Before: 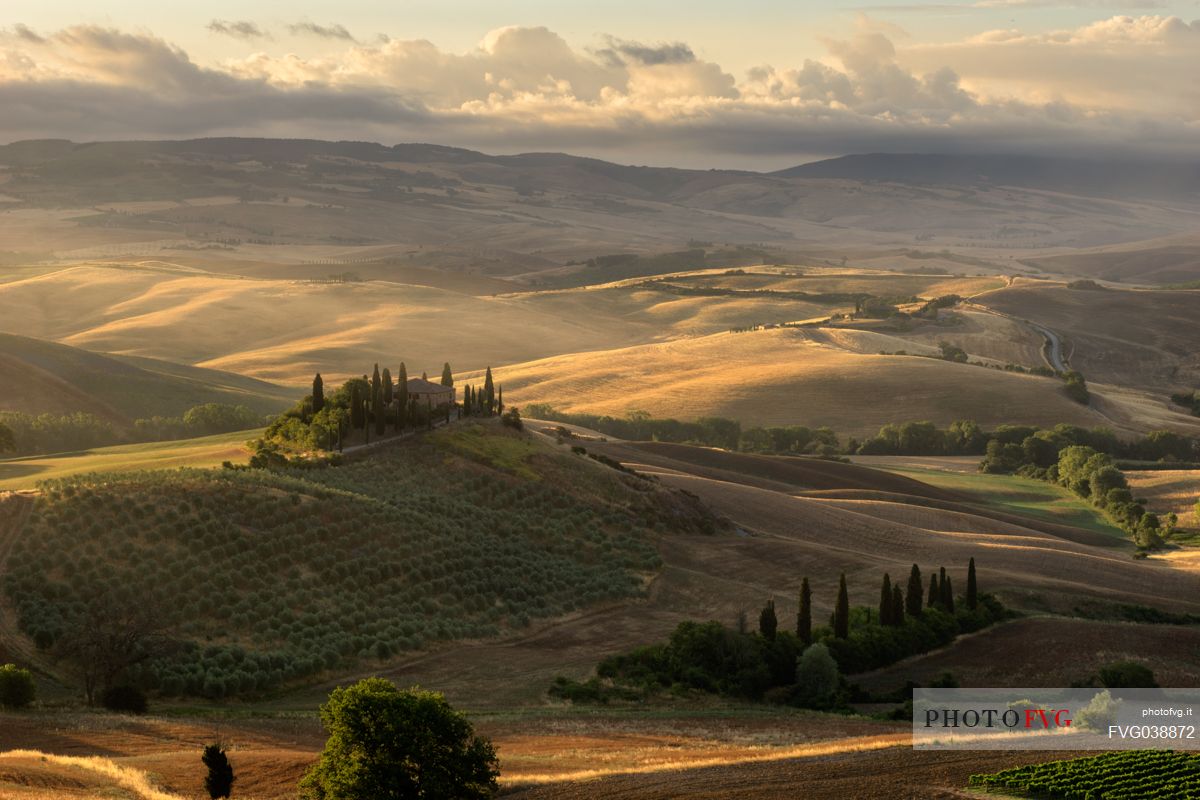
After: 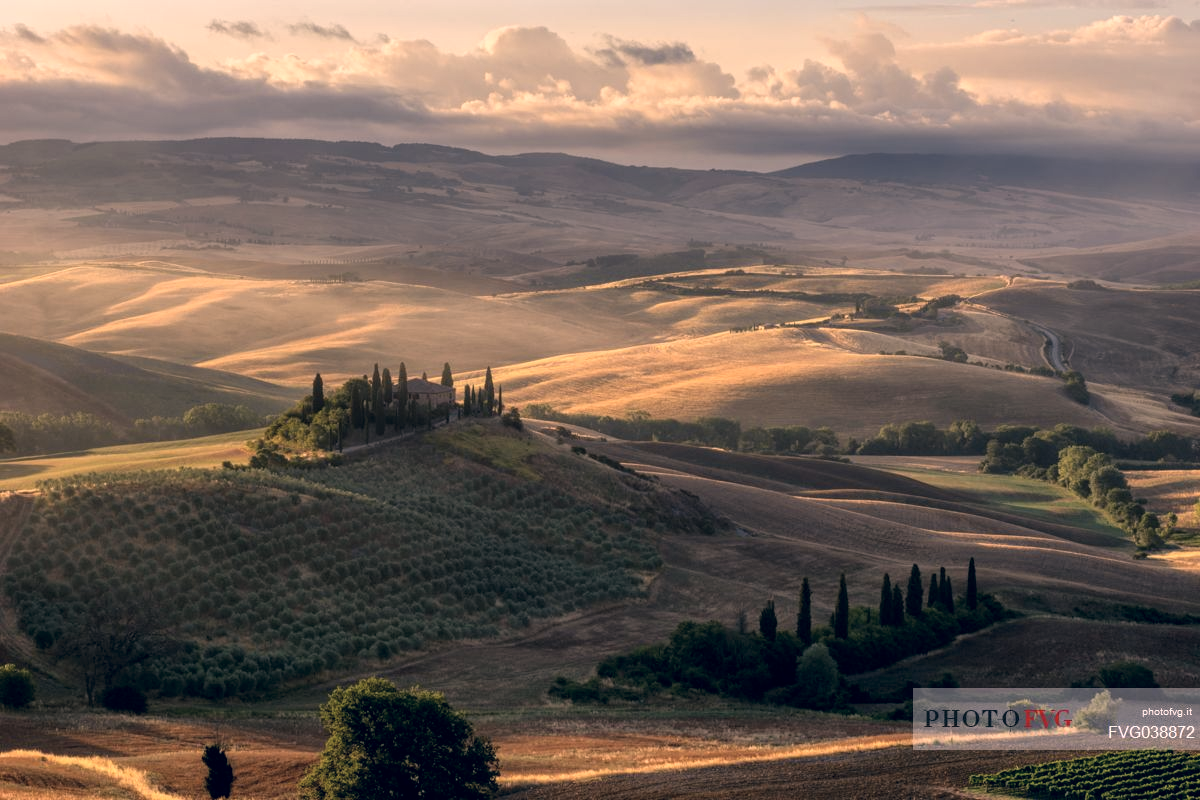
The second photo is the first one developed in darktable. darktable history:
color correction: highlights a* 14.46, highlights b* 5.85, shadows a* -5.53, shadows b* -15.24, saturation 0.85
local contrast: on, module defaults
